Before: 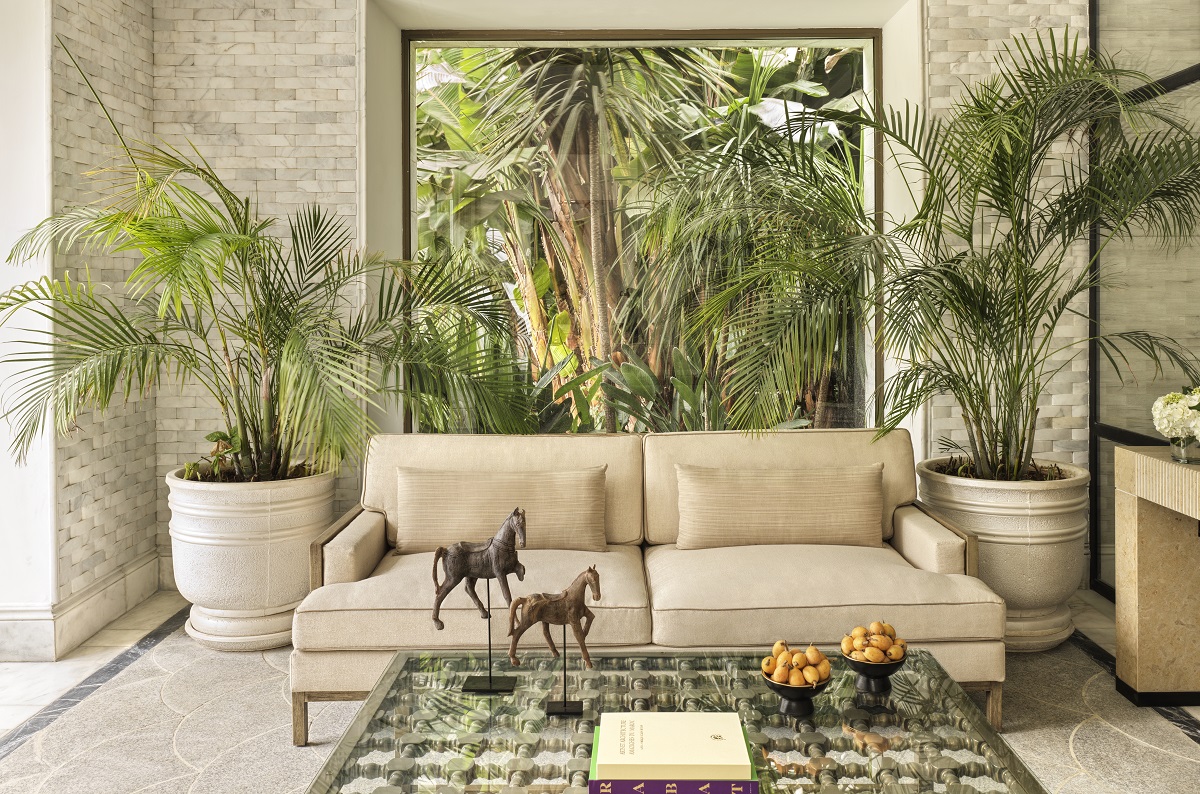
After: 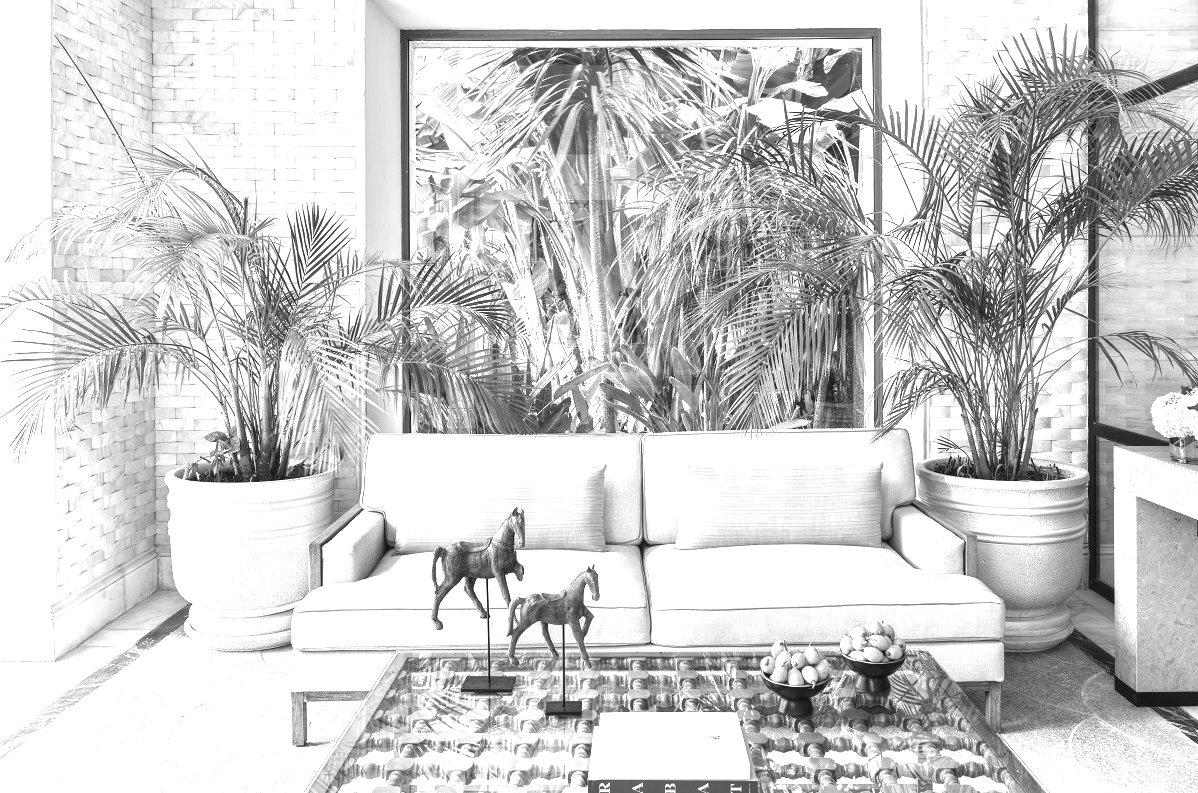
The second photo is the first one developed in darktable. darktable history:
crop and rotate: left 0.126%
monochrome: size 3.1
exposure: black level correction 0, exposure 1.2 EV, compensate exposure bias true, compensate highlight preservation false
